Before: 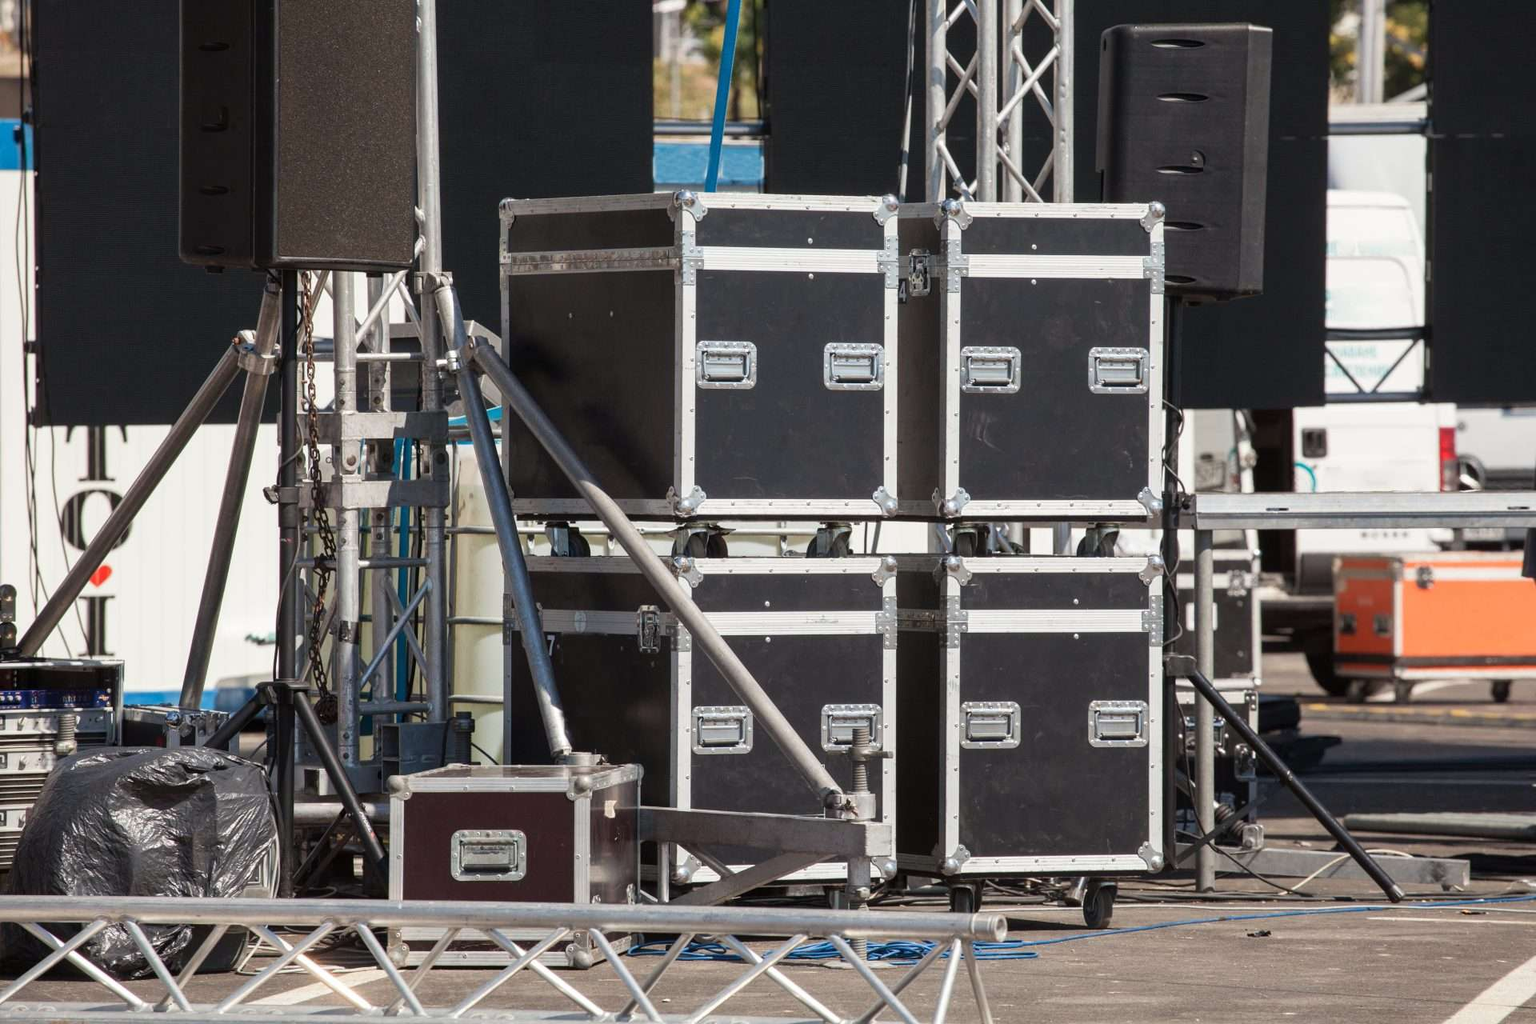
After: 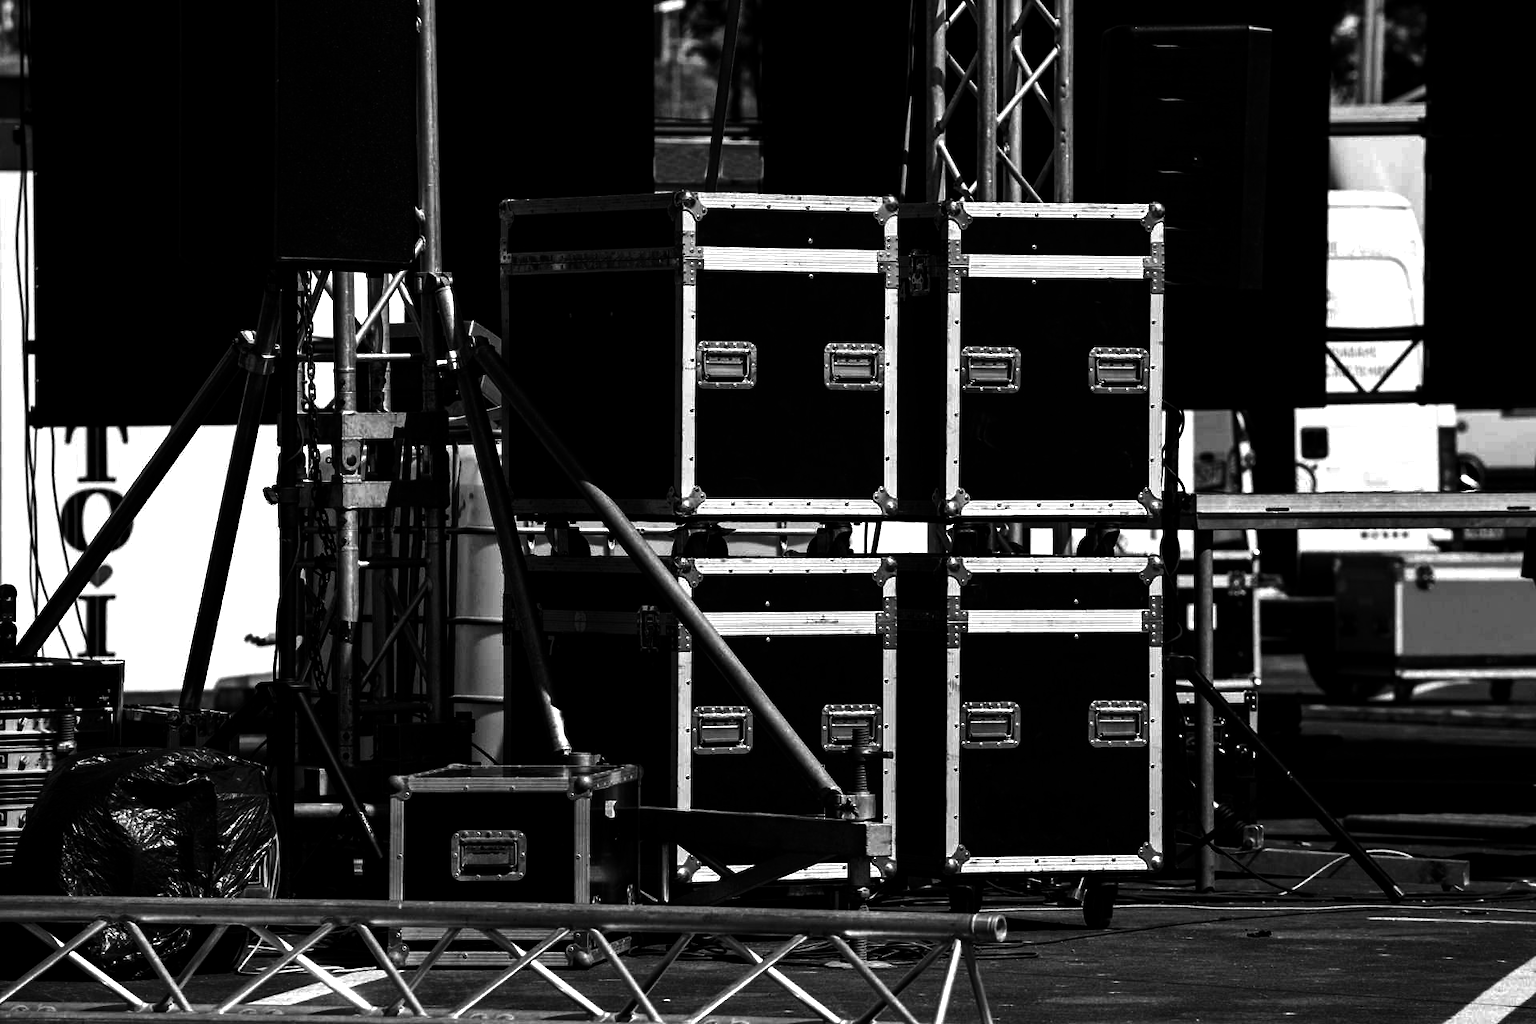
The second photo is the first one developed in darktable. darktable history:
contrast brightness saturation: contrast 0.02, brightness -1, saturation -1
color balance rgb: shadows lift › luminance -10%, power › luminance -9%, linear chroma grading › global chroma 10%, global vibrance 10%, contrast 15%, saturation formula JzAzBz (2021)
haze removal: compatibility mode true, adaptive false
